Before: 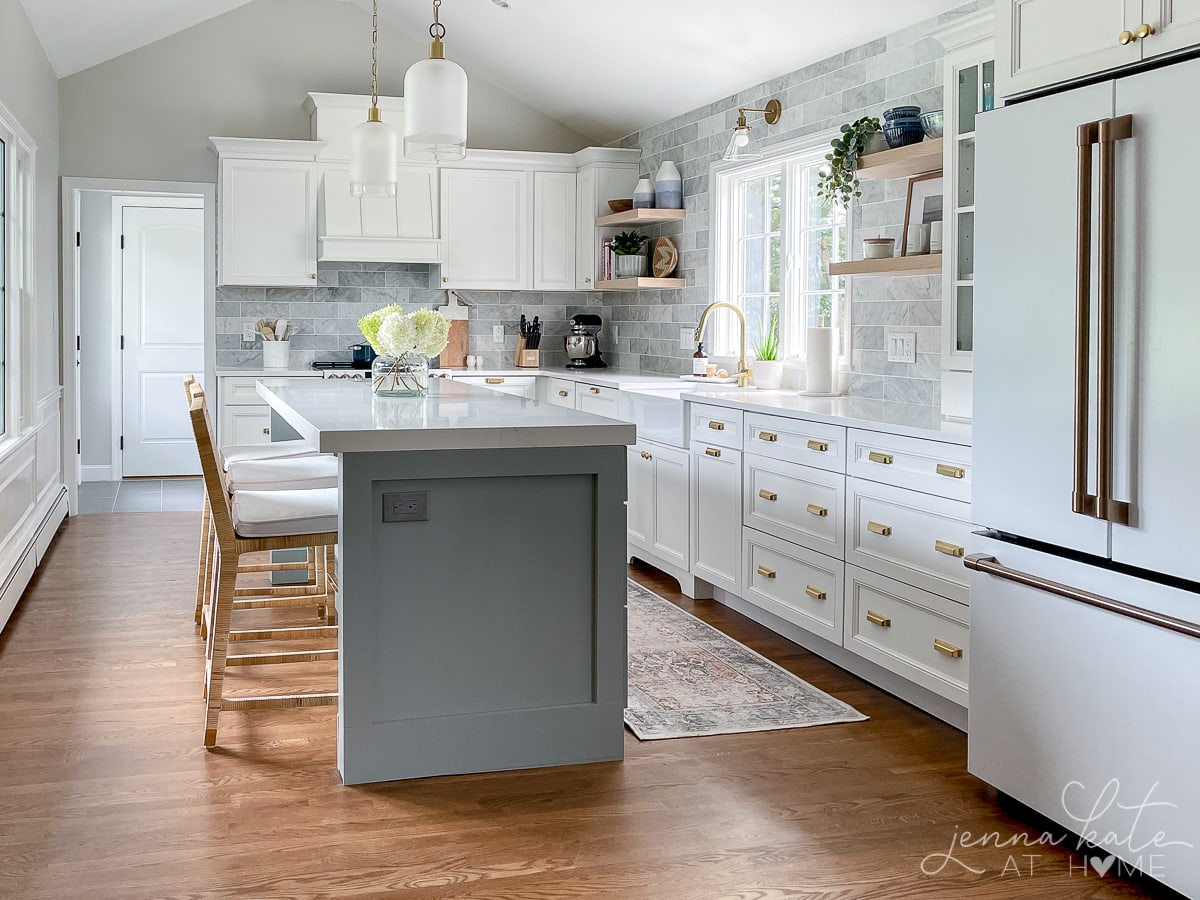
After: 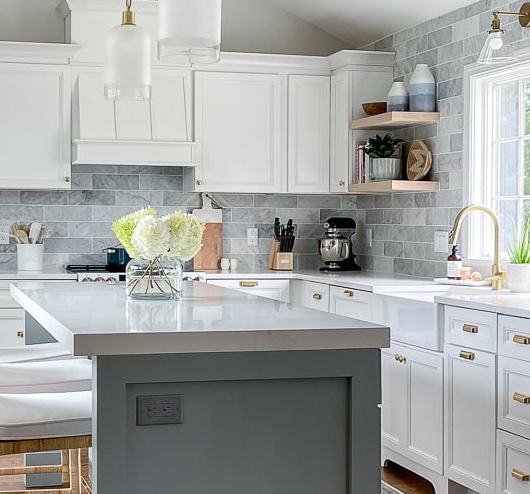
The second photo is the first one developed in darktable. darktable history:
crop: left 20.564%, top 10.823%, right 35.256%, bottom 34.262%
